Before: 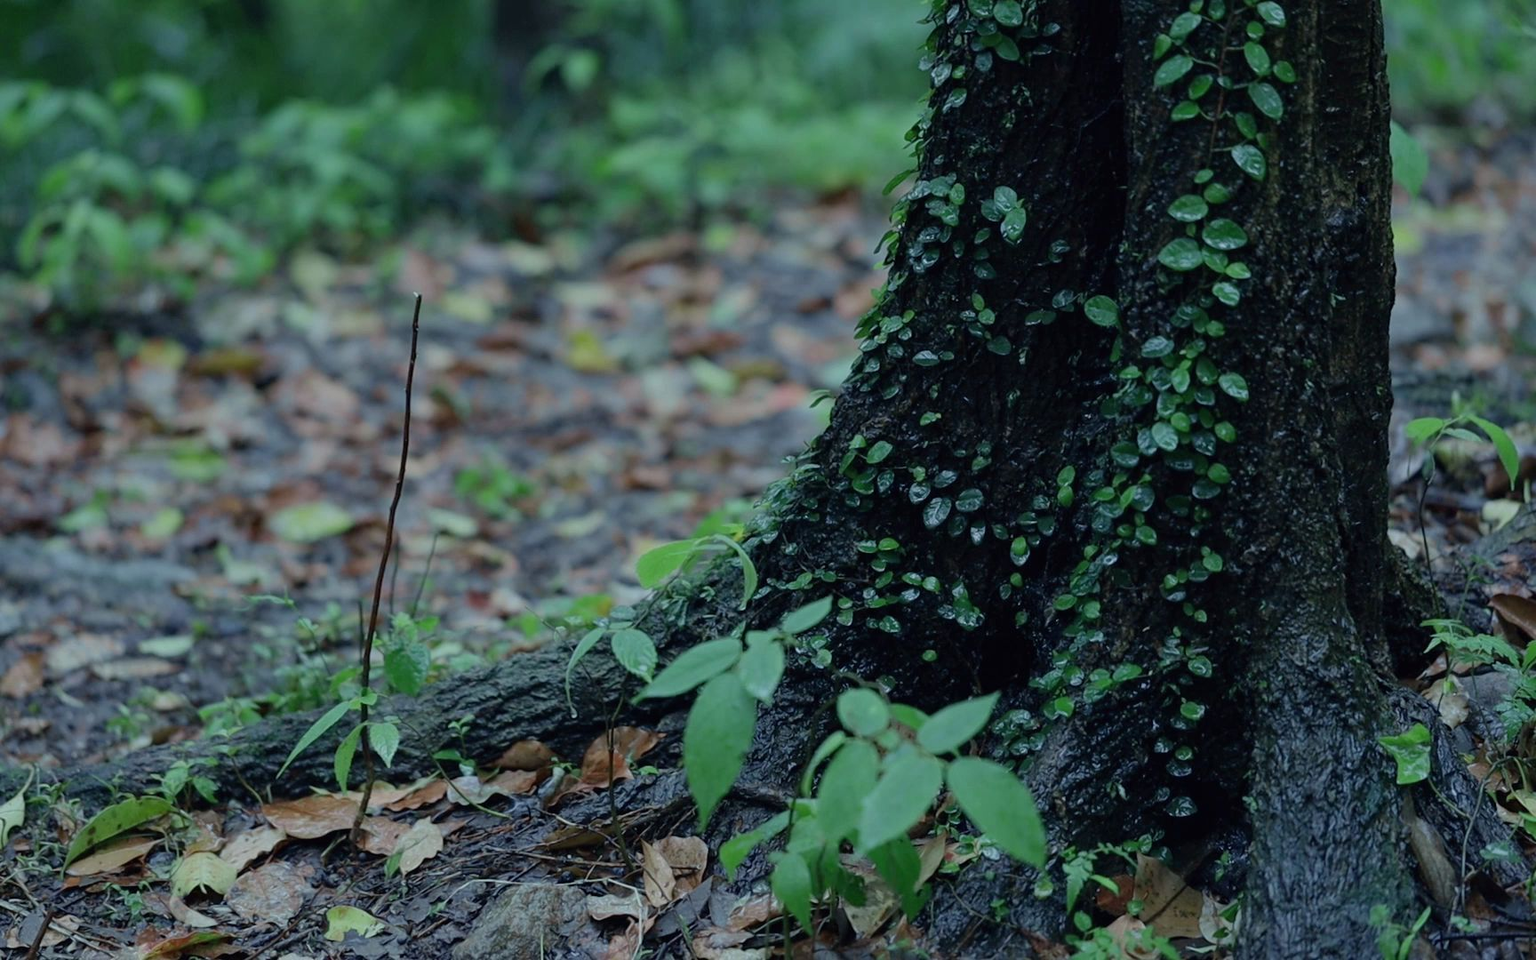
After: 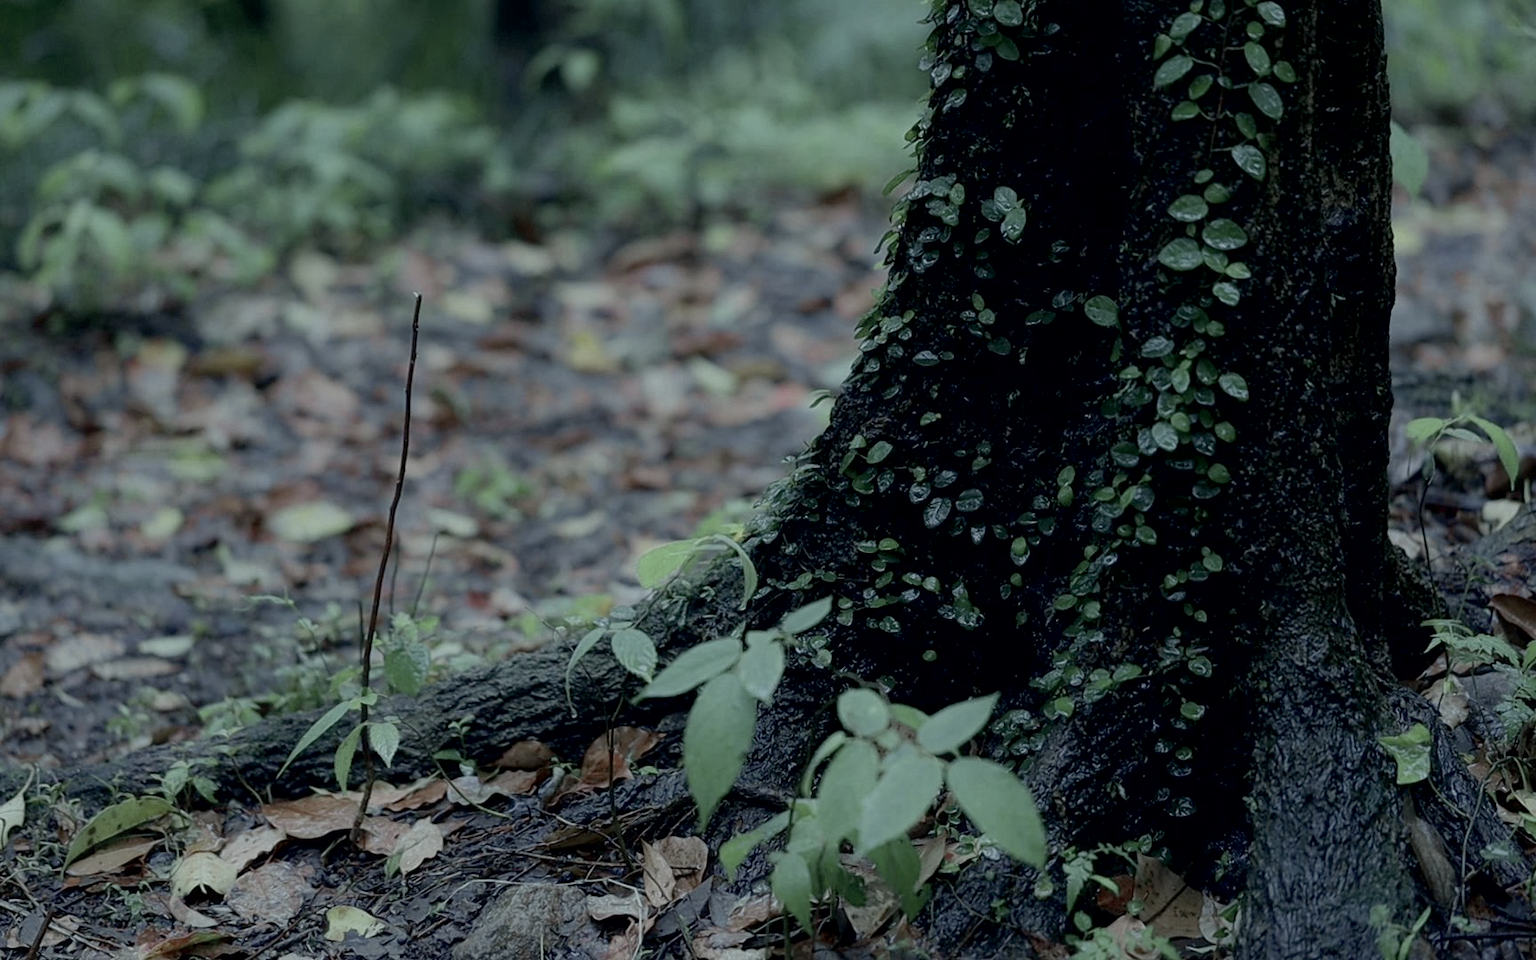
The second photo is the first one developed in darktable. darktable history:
contrast brightness saturation: contrast 0.095, saturation -0.374
contrast equalizer: y [[0.5, 0.496, 0.435, 0.435, 0.496, 0.5], [0.5 ×6], [0.5 ×6], [0 ×6], [0 ×6]]
exposure: black level correction 0.01, exposure 0.017 EV, compensate highlight preservation false
color zones: curves: ch0 [(0, 0.473) (0.001, 0.473) (0.226, 0.548) (0.4, 0.589) (0.525, 0.54) (0.728, 0.403) (0.999, 0.473) (1, 0.473)]; ch1 [(0, 0.619) (0.001, 0.619) (0.234, 0.388) (0.4, 0.372) (0.528, 0.422) (0.732, 0.53) (0.999, 0.619) (1, 0.619)]; ch2 [(0, 0.547) (0.001, 0.547) (0.226, 0.45) (0.4, 0.525) (0.525, 0.585) (0.8, 0.511) (0.999, 0.547) (1, 0.547)]
